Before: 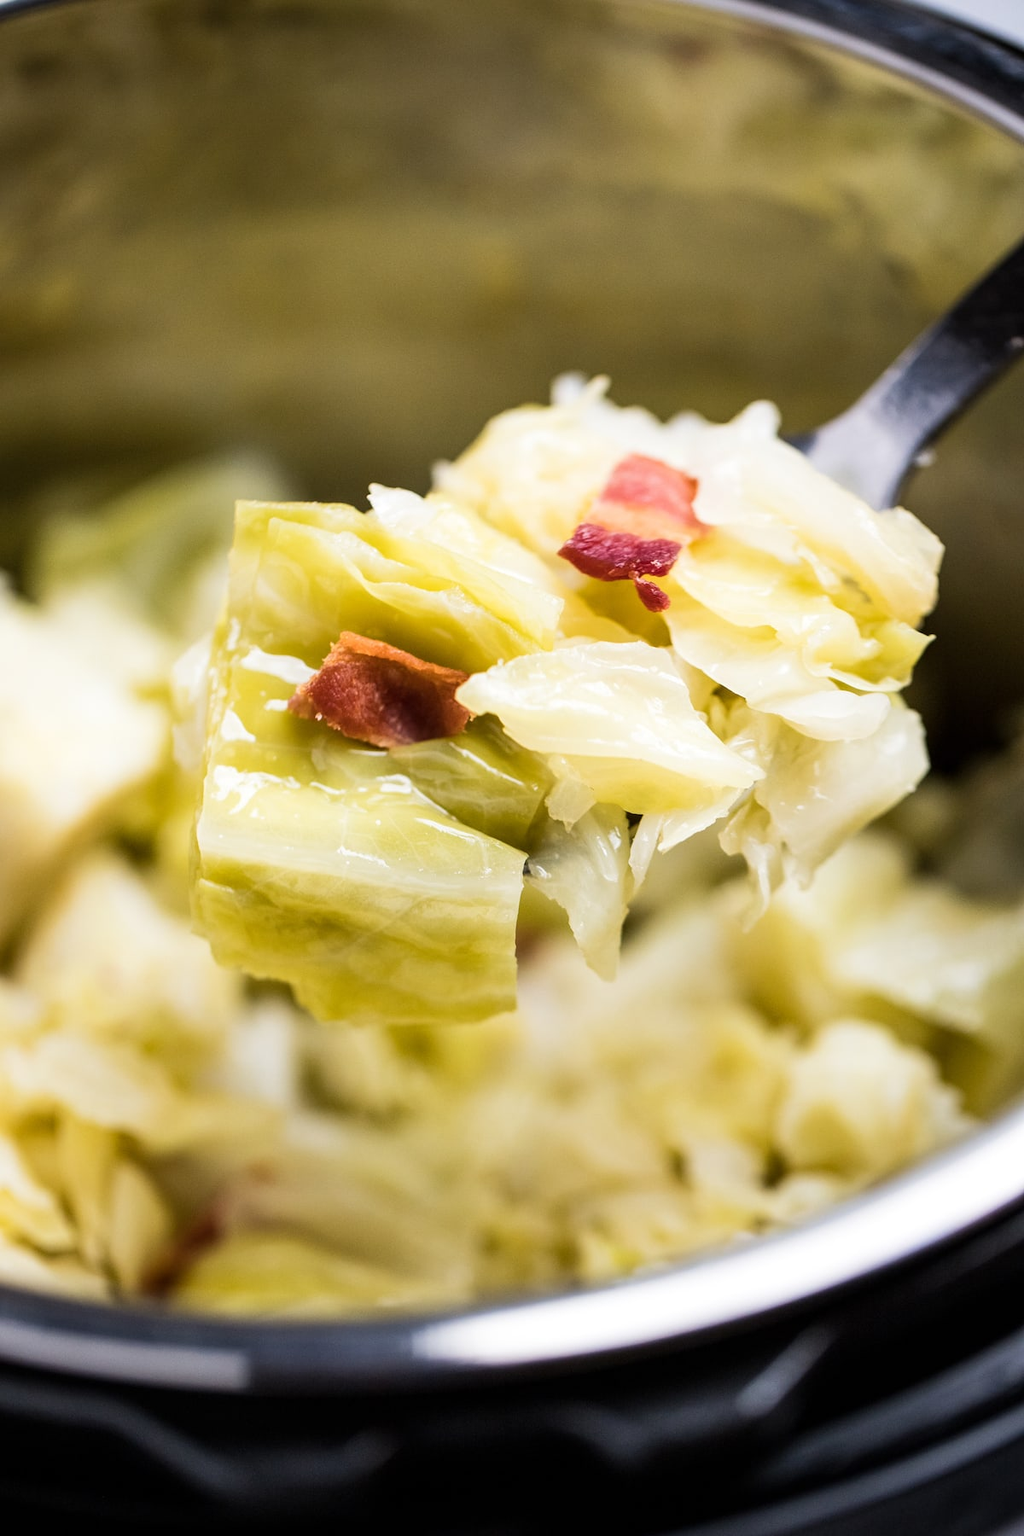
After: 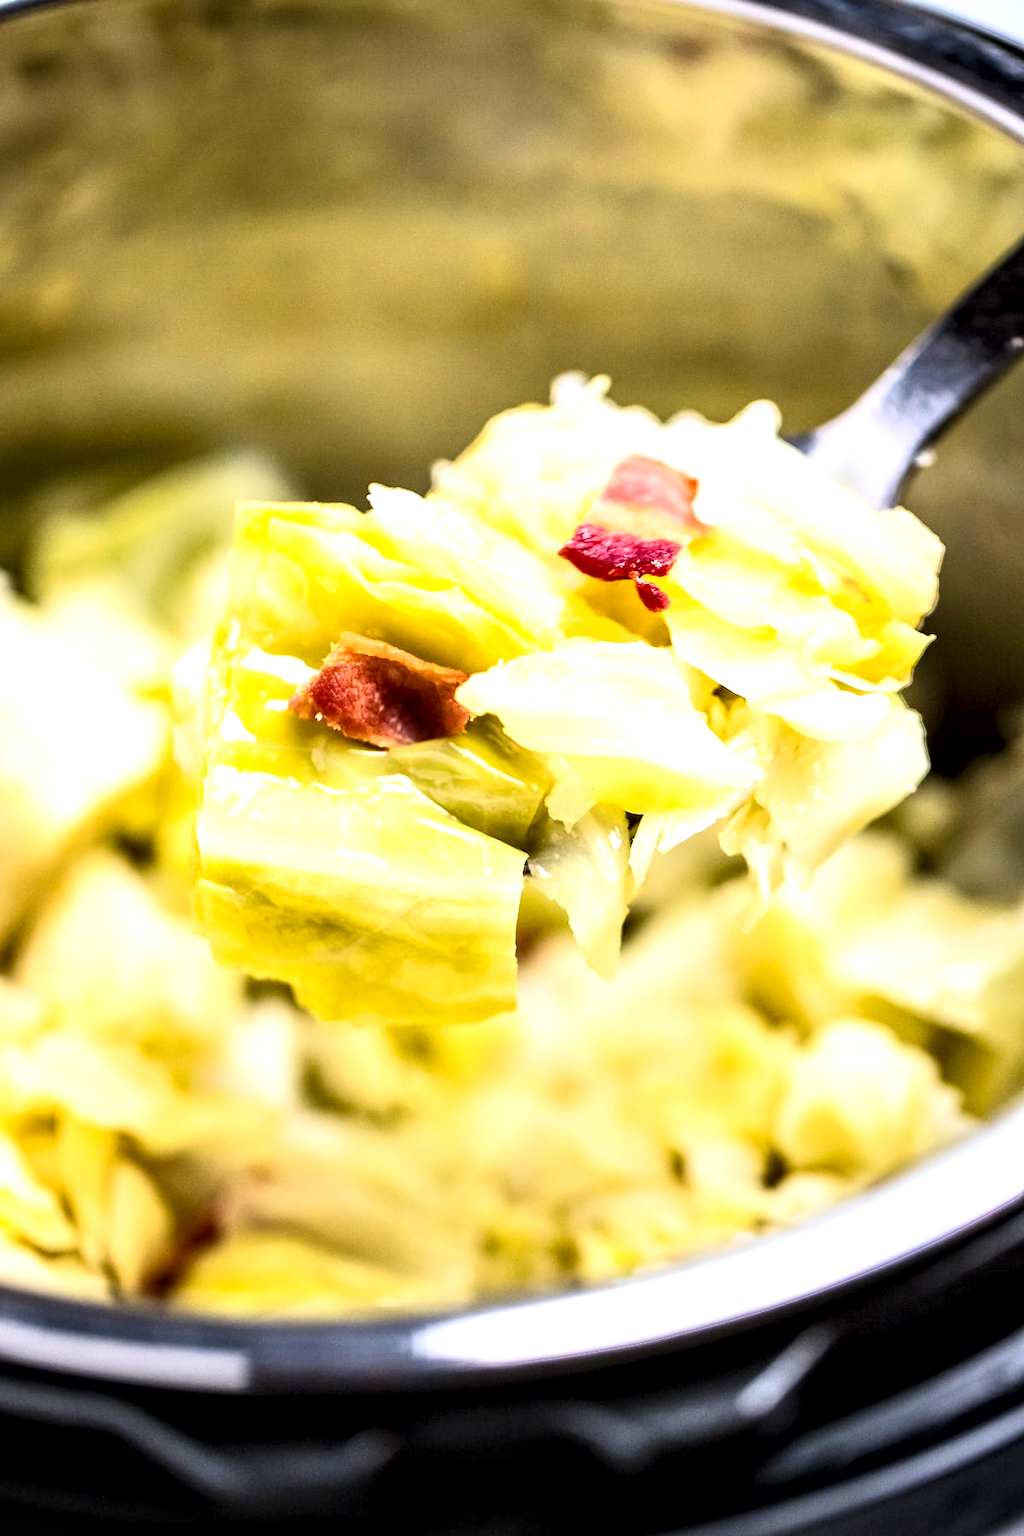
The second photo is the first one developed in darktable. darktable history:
tone equalizer: on, module defaults
contrast equalizer: y [[0.545, 0.572, 0.59, 0.59, 0.571, 0.545], [0.5 ×6], [0.5 ×6], [0 ×6], [0 ×6]]
contrast brightness saturation: contrast 0.2, brightness 0.16, saturation 0.22
exposure: exposure 0.6 EV, compensate highlight preservation false
